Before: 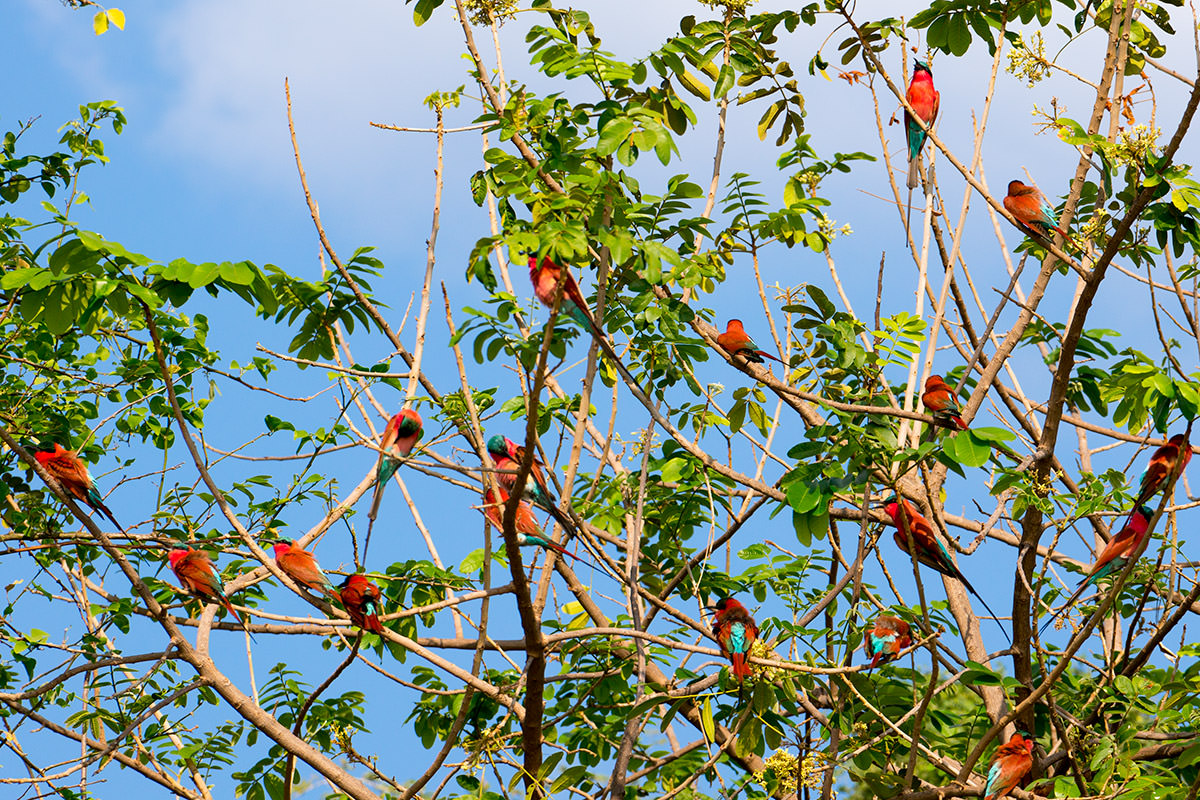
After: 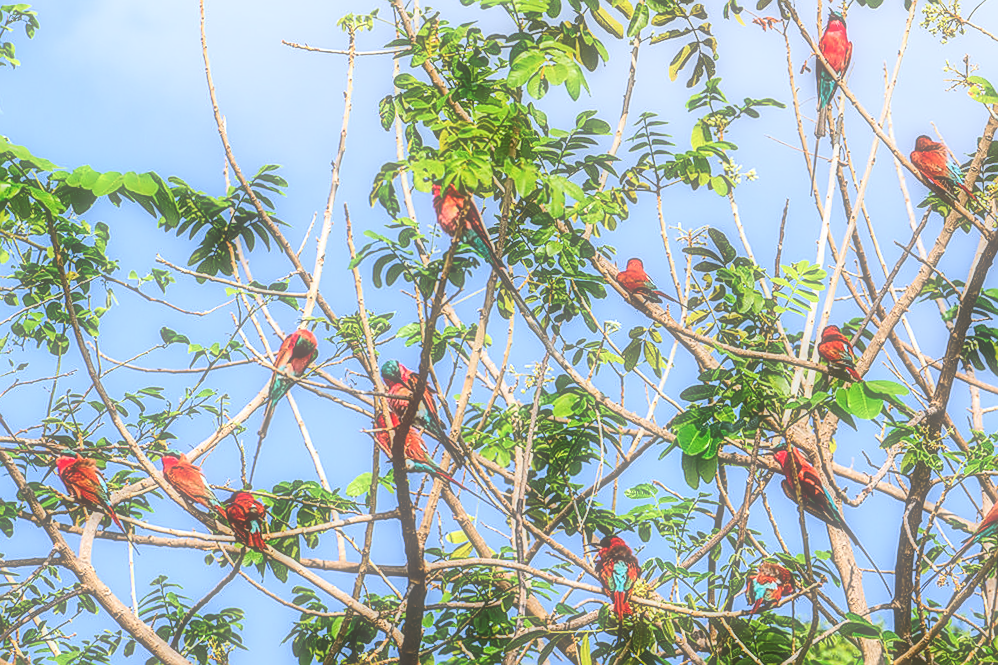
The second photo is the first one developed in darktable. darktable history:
exposure: exposure 0.74 EV, compensate highlight preservation false
contrast brightness saturation: contrast 0.23, brightness 0.1, saturation 0.29
sharpen: radius 1.4, amount 1.25, threshold 0.7
crop and rotate: angle -3.27°, left 5.211%, top 5.211%, right 4.607%, bottom 4.607%
filmic rgb: black relative exposure -7.65 EV, white relative exposure 4.56 EV, hardness 3.61
white balance: red 0.924, blue 1.095
local contrast: highlights 12%, shadows 38%, detail 183%, midtone range 0.471
soften: size 60.24%, saturation 65.46%, brightness 0.506 EV, mix 25.7%
